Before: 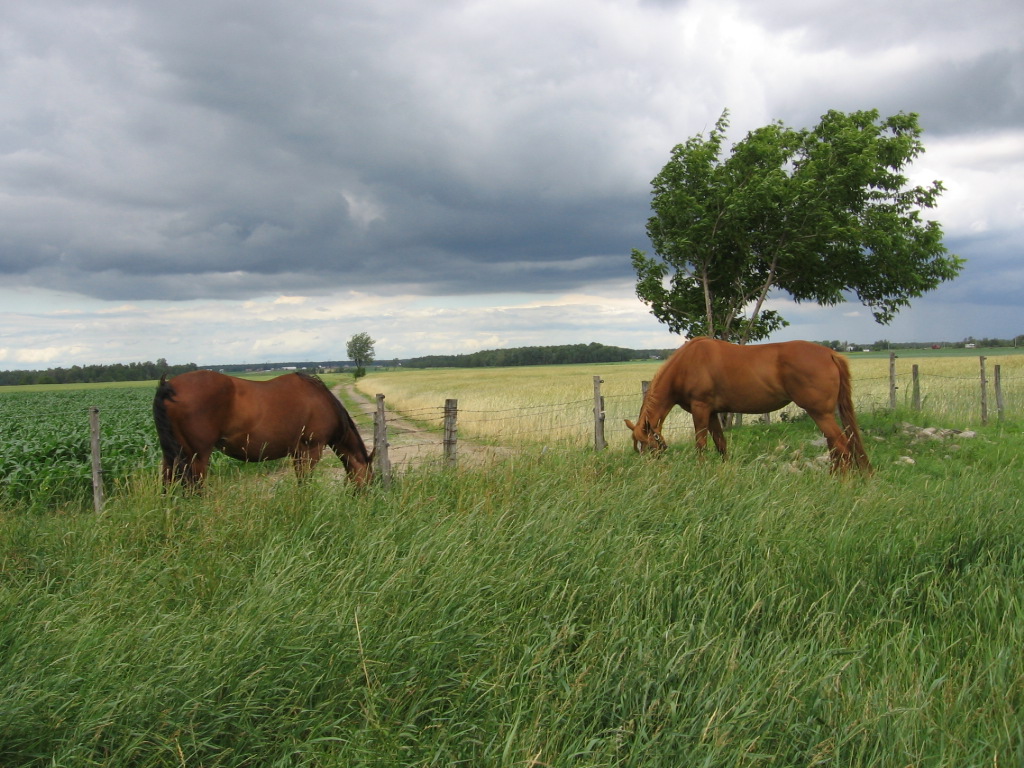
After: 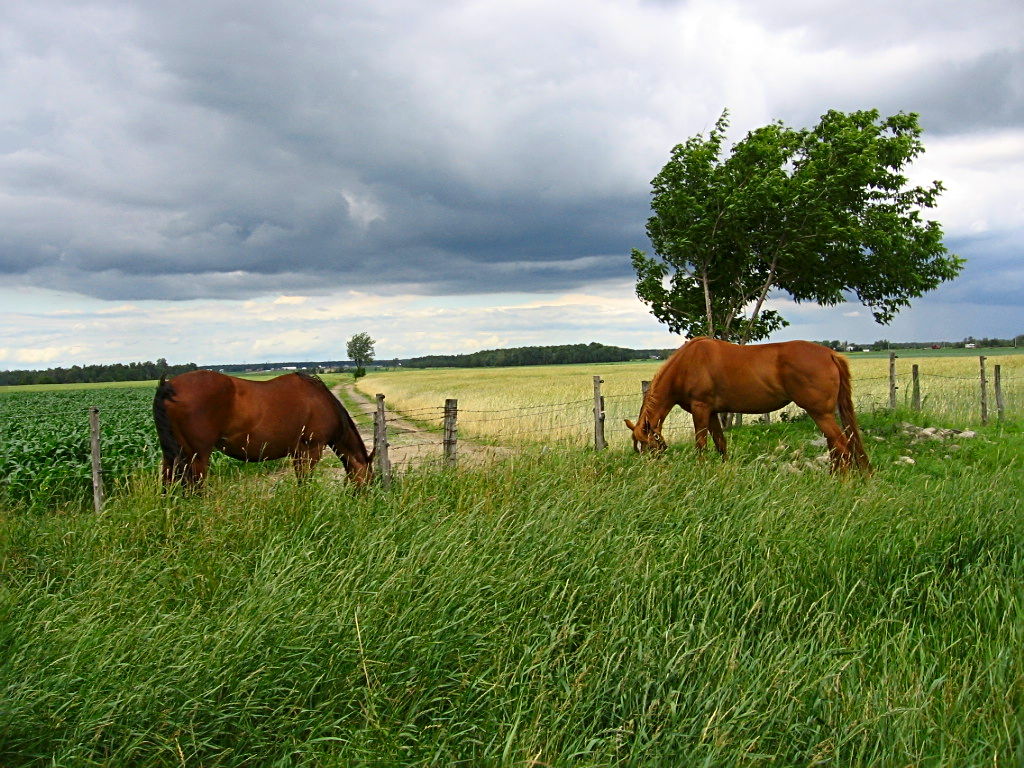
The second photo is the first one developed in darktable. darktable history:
contrast brightness saturation: contrast 0.176, saturation 0.303
sharpen: radius 3.076
